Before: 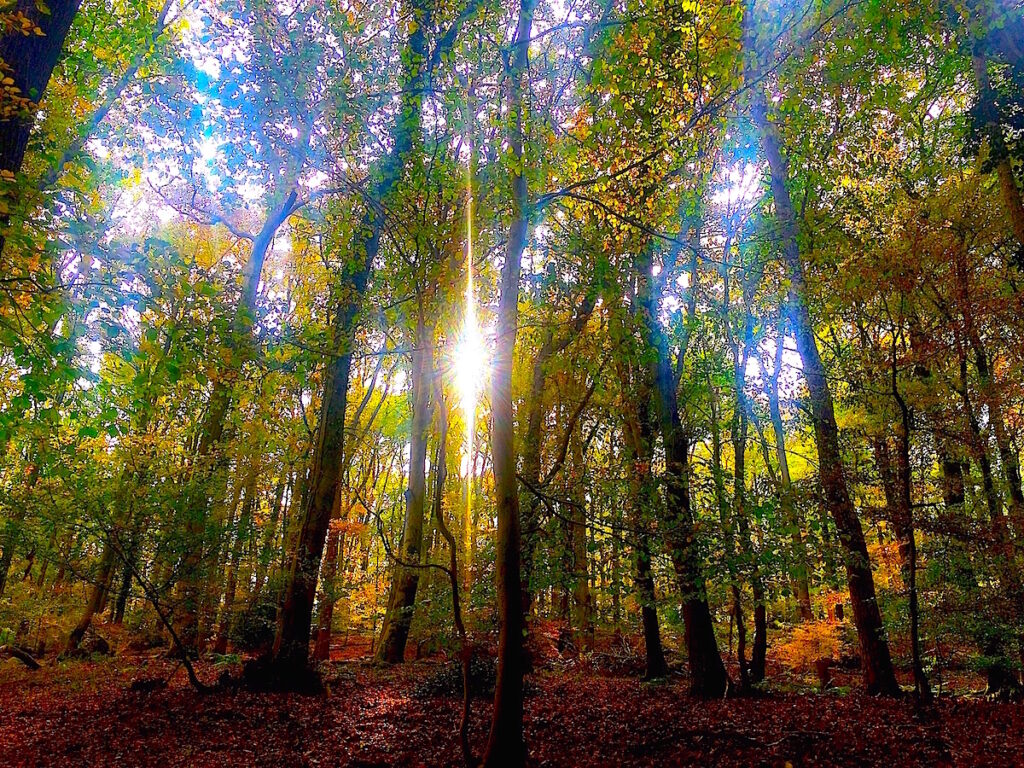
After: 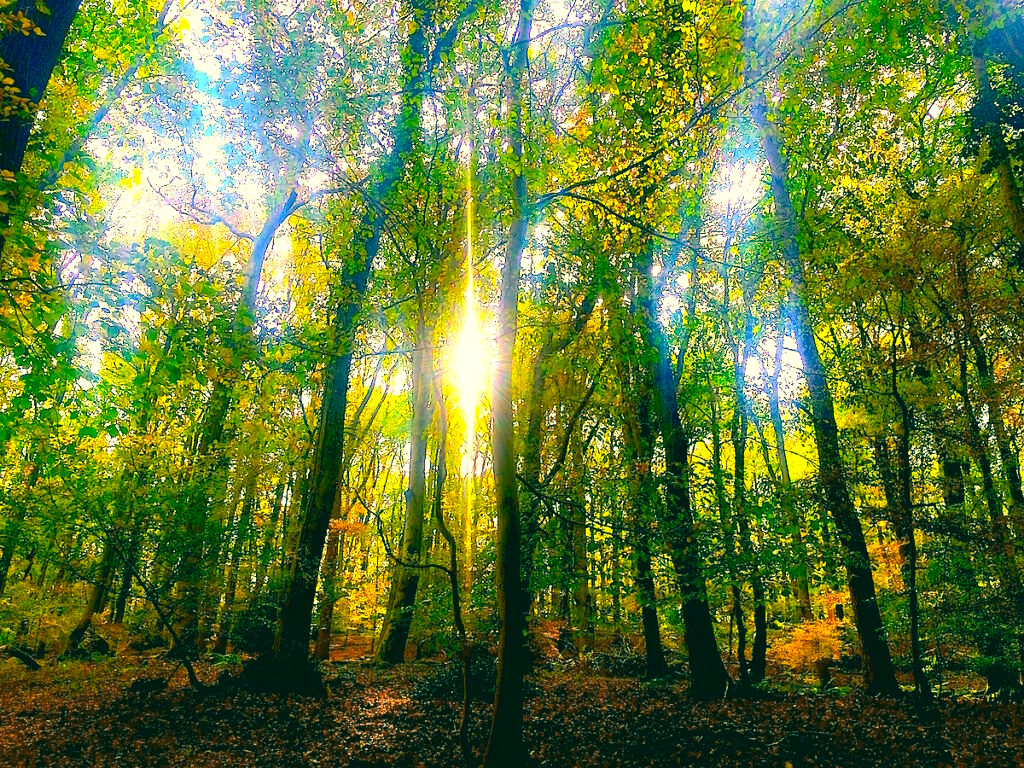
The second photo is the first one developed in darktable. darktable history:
color correction: highlights a* 1.83, highlights b* 34.02, shadows a* -36.68, shadows b* -5.48
exposure: exposure 0.785 EV, compensate highlight preservation false
